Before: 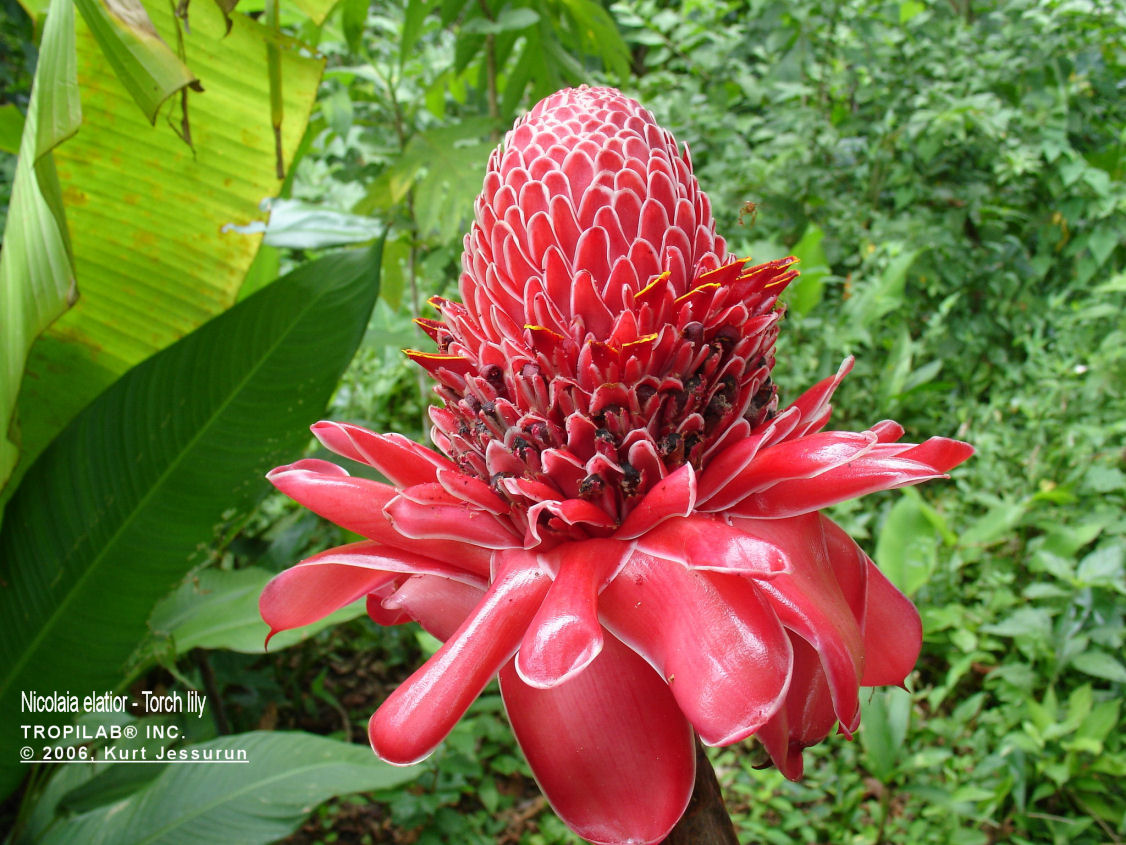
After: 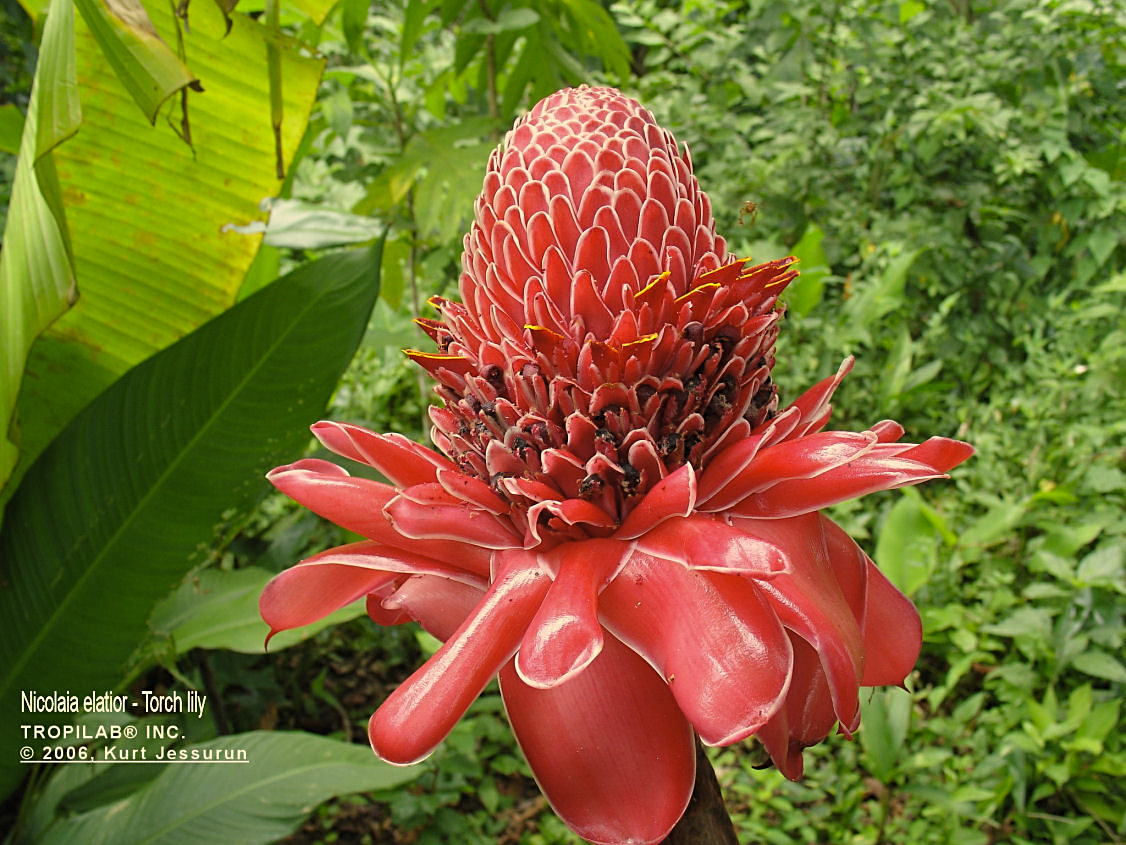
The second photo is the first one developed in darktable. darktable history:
sharpen: on, module defaults
contrast brightness saturation: contrast -0.1, saturation -0.1
color correction: highlights a* 2.72, highlights b* 22.8
levels: mode automatic, black 0.023%, white 99.97%, levels [0.062, 0.494, 0.925]
